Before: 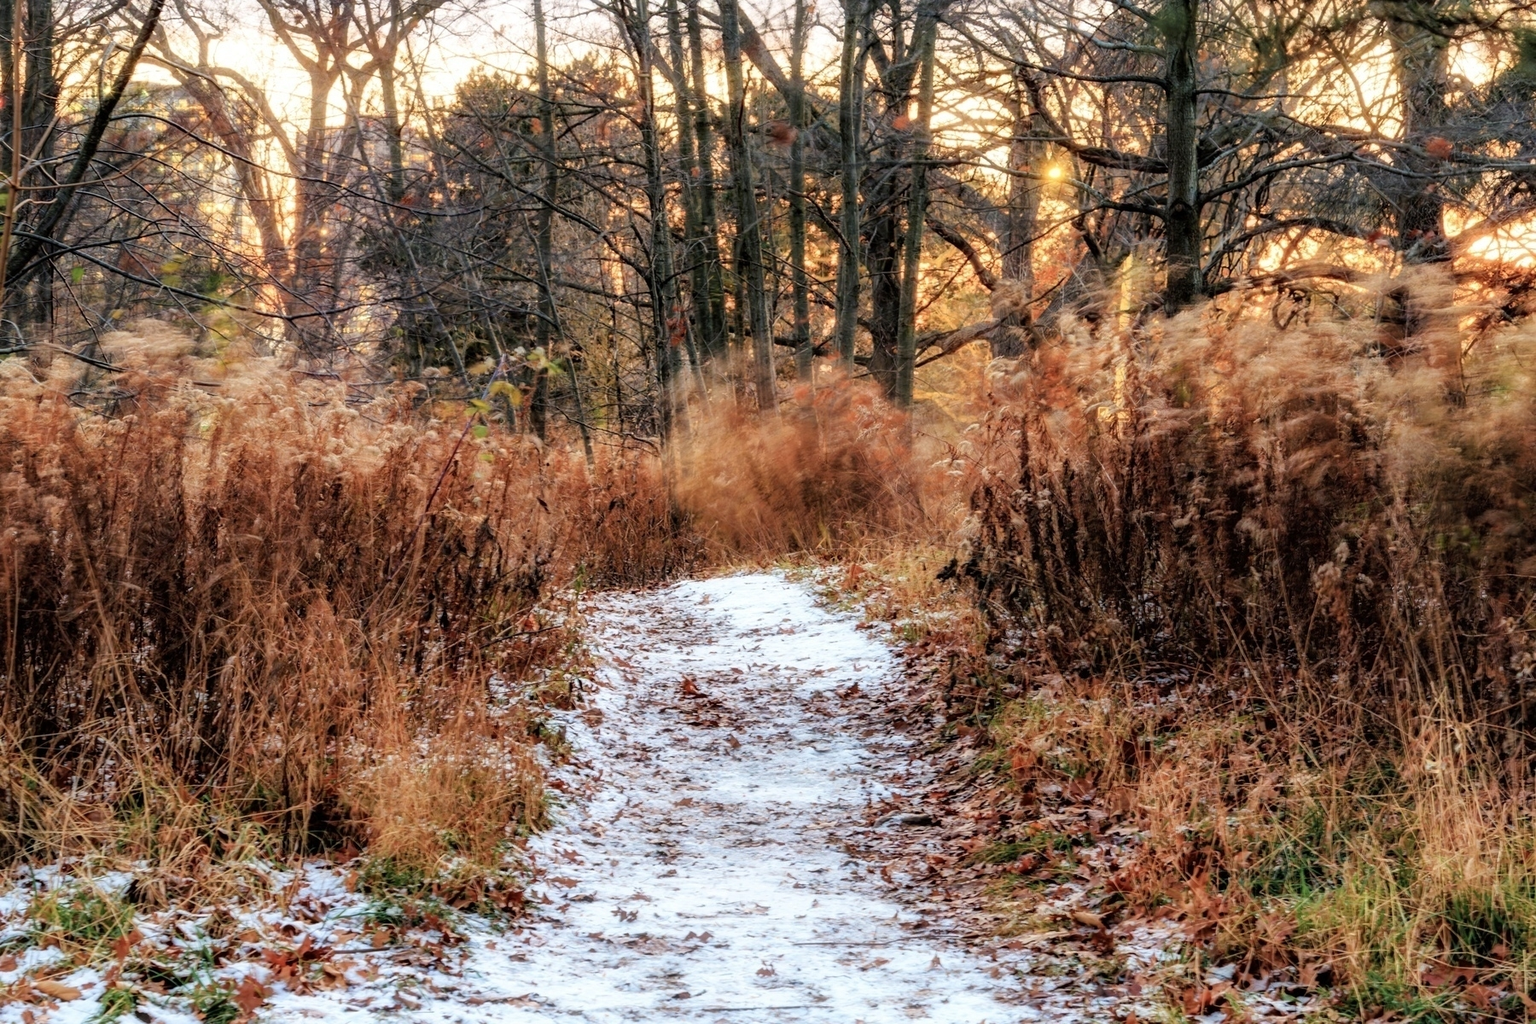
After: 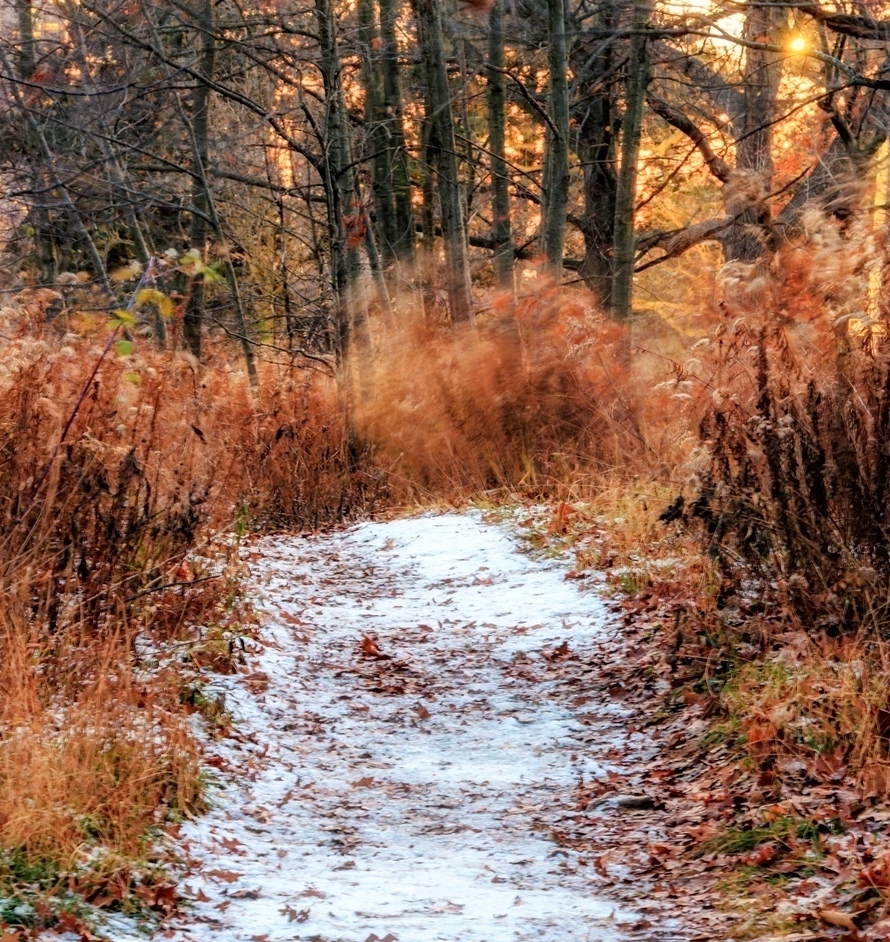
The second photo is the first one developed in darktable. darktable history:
crop and rotate: angle 0.02°, left 24.353%, top 13.219%, right 26.156%, bottom 8.224%
exposure: compensate highlight preservation false
